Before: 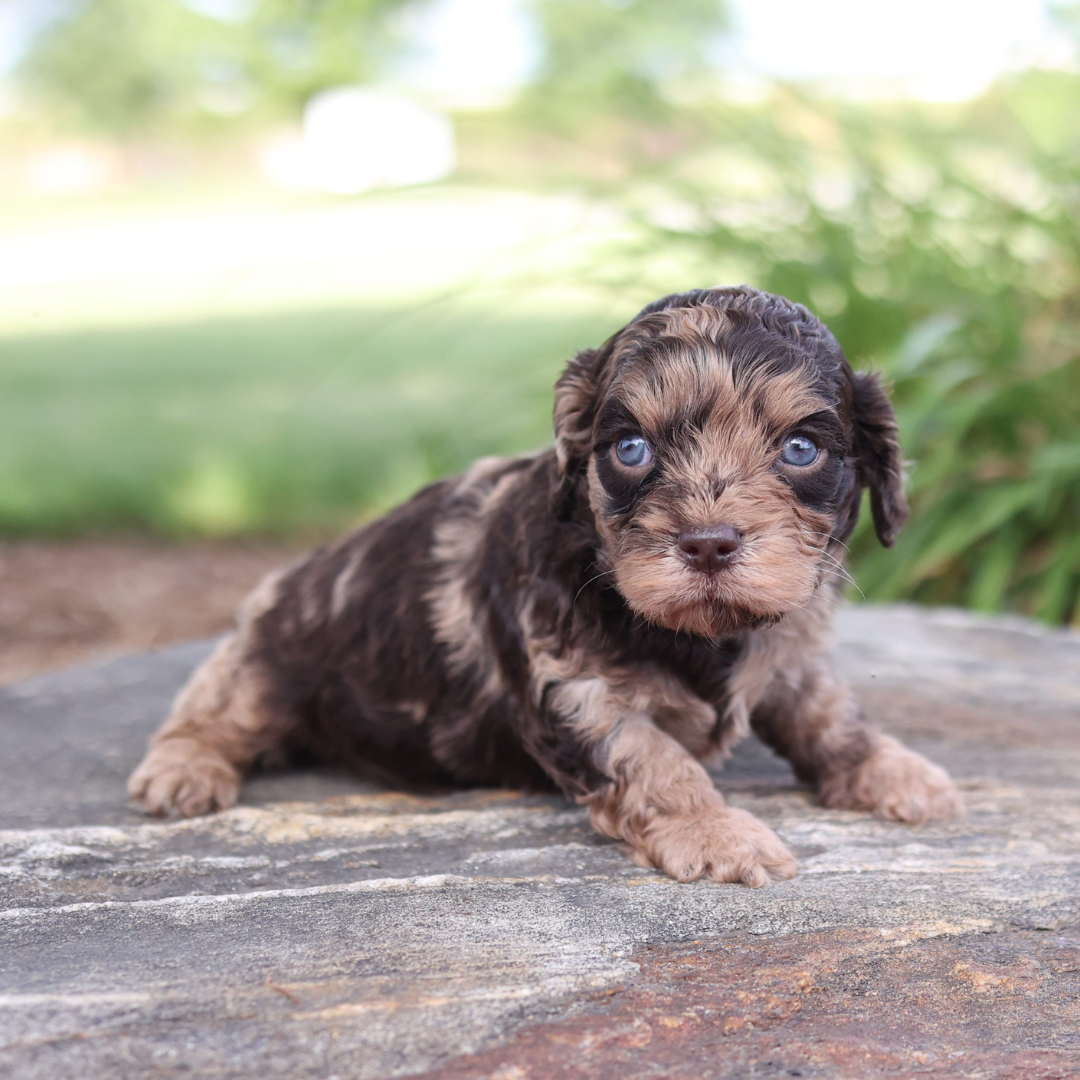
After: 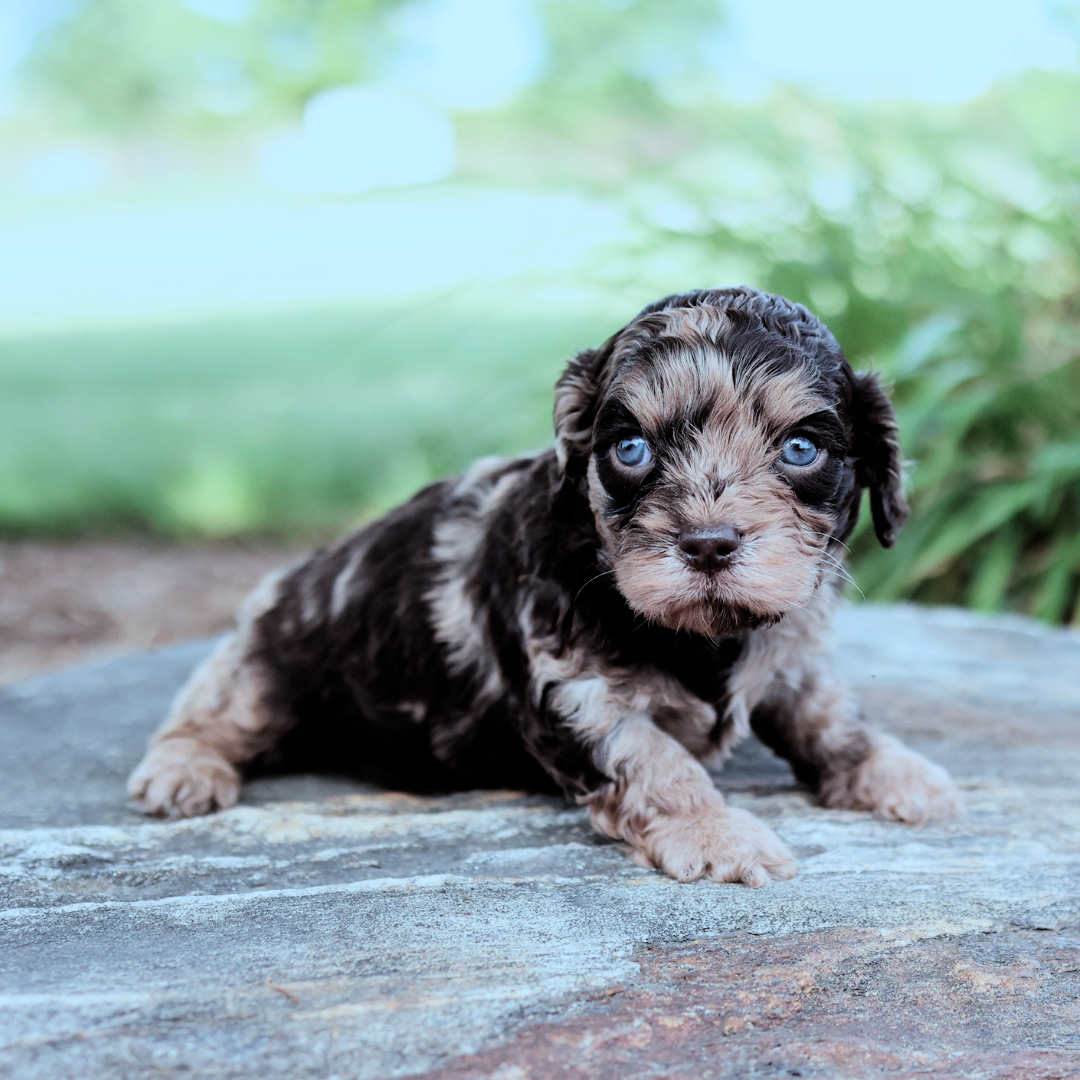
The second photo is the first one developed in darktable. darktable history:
filmic rgb: black relative exposure -5 EV, hardness 2.88, contrast 1.5
color correction: highlights a* -11.71, highlights b* -15.58
